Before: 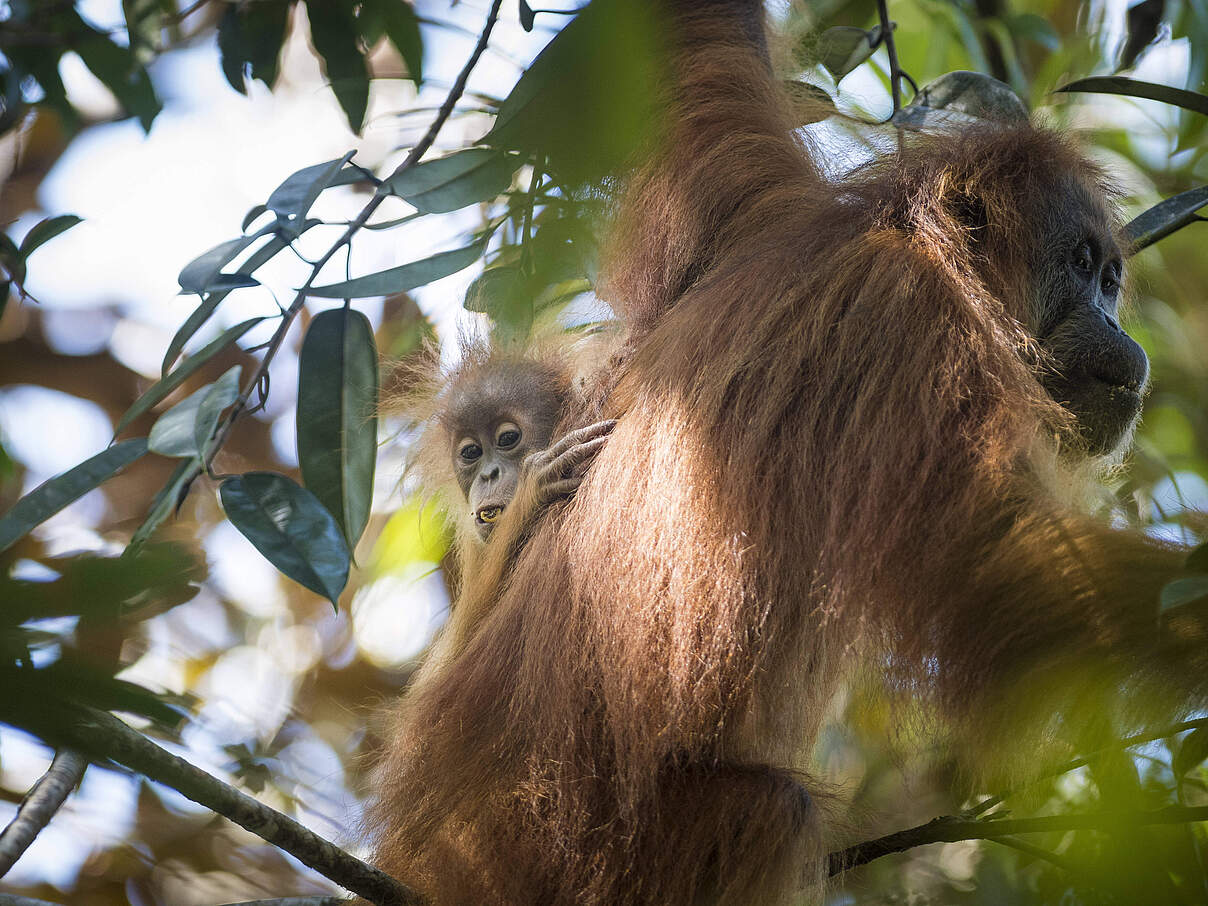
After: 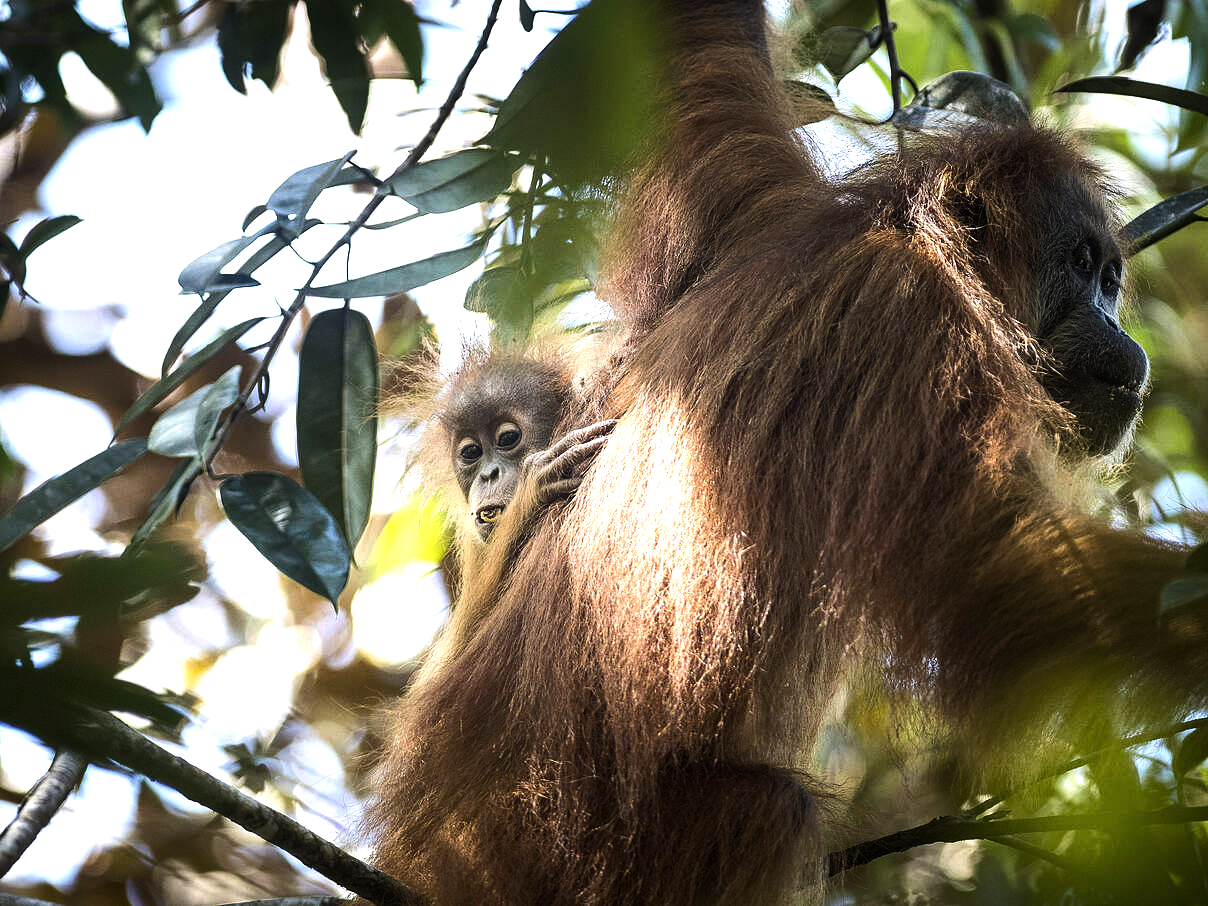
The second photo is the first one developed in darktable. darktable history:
tone equalizer: -8 EV -1.08 EV, -7 EV -1.04 EV, -6 EV -0.847 EV, -5 EV -0.595 EV, -3 EV 0.58 EV, -2 EV 0.874 EV, -1 EV 1 EV, +0 EV 1.08 EV, edges refinement/feathering 500, mask exposure compensation -1.57 EV, preserve details no
